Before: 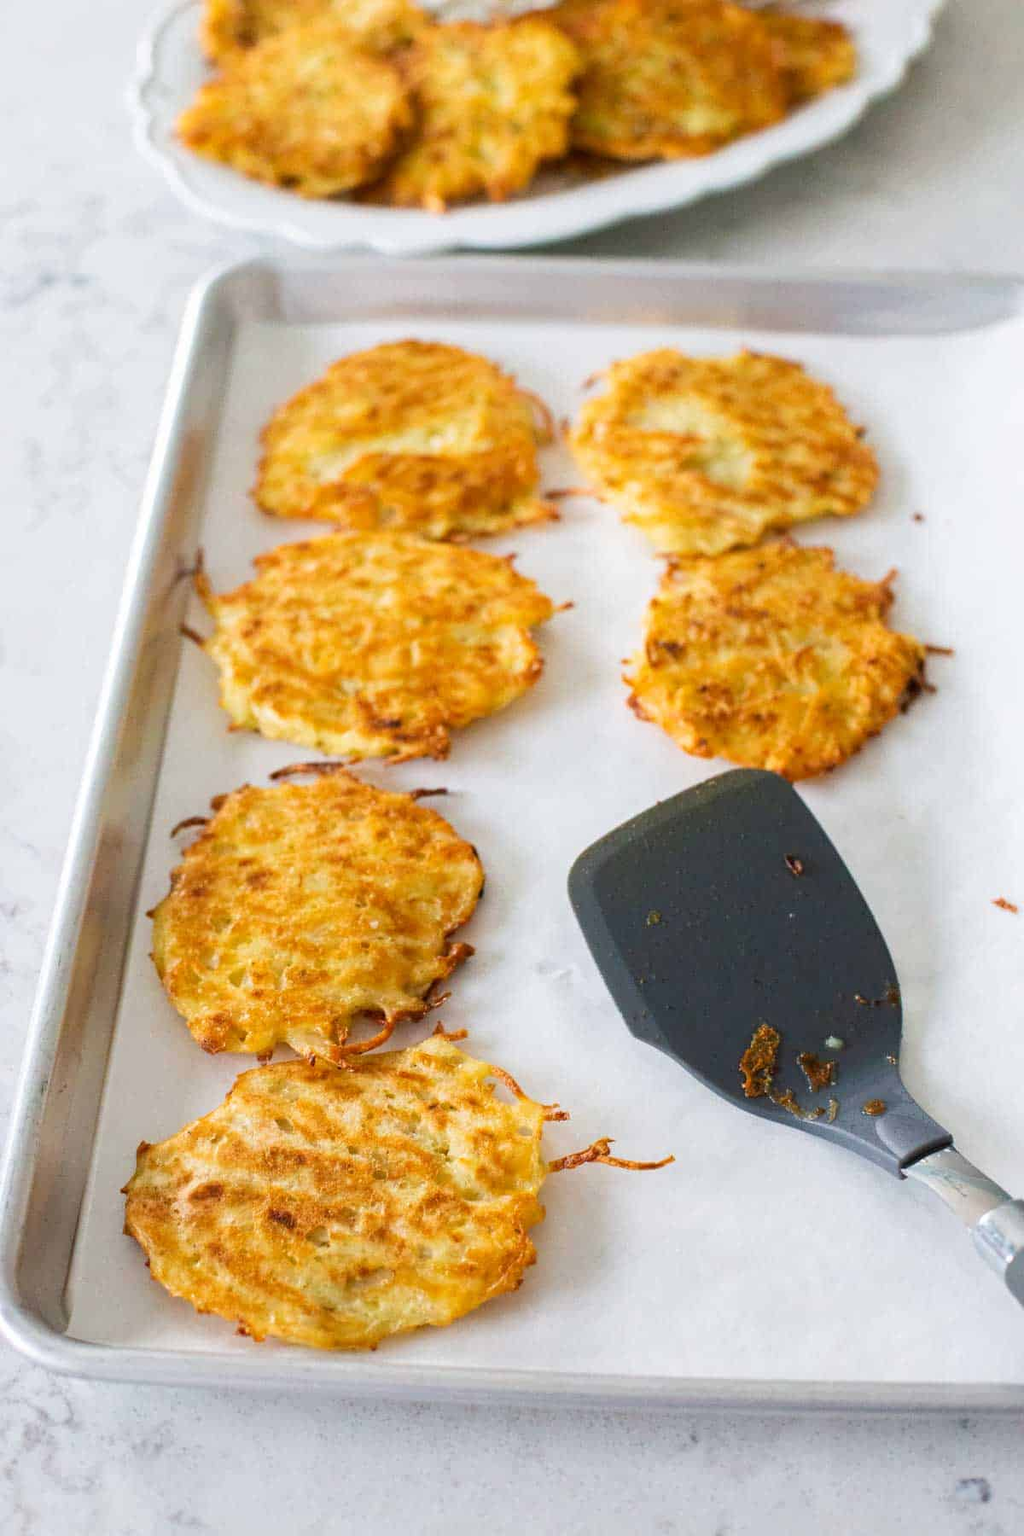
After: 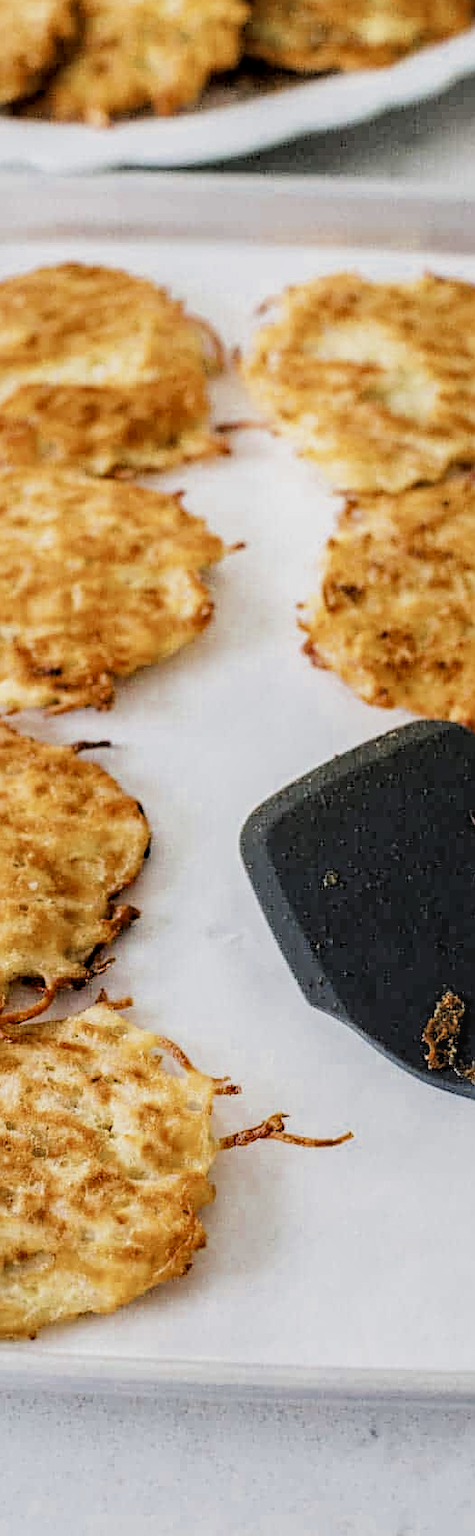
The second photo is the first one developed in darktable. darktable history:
crop: left 33.505%, top 6.083%, right 22.867%
color zones: curves: ch0 [(0, 0.5) (0.125, 0.4) (0.25, 0.5) (0.375, 0.4) (0.5, 0.4) (0.625, 0.35) (0.75, 0.35) (0.875, 0.5)]; ch1 [(0, 0.35) (0.125, 0.45) (0.25, 0.35) (0.375, 0.35) (0.5, 0.35) (0.625, 0.35) (0.75, 0.45) (0.875, 0.35)]; ch2 [(0, 0.6) (0.125, 0.5) (0.25, 0.5) (0.375, 0.6) (0.5, 0.6) (0.625, 0.5) (0.75, 0.5) (0.875, 0.5)]
tone equalizer: -8 EV -0.425 EV, -7 EV -0.418 EV, -6 EV -0.366 EV, -5 EV -0.193 EV, -3 EV 0.241 EV, -2 EV 0.361 EV, -1 EV 0.379 EV, +0 EV 0.391 EV, edges refinement/feathering 500, mask exposure compensation -1.57 EV, preserve details no
sharpen: on, module defaults
local contrast: on, module defaults
filmic rgb: black relative exposure -4.4 EV, white relative exposure 5.01 EV, threshold 2.97 EV, hardness 2.21, latitude 41.02%, contrast 1.15, highlights saturation mix 10.42%, shadows ↔ highlights balance 1.09%, enable highlight reconstruction true
